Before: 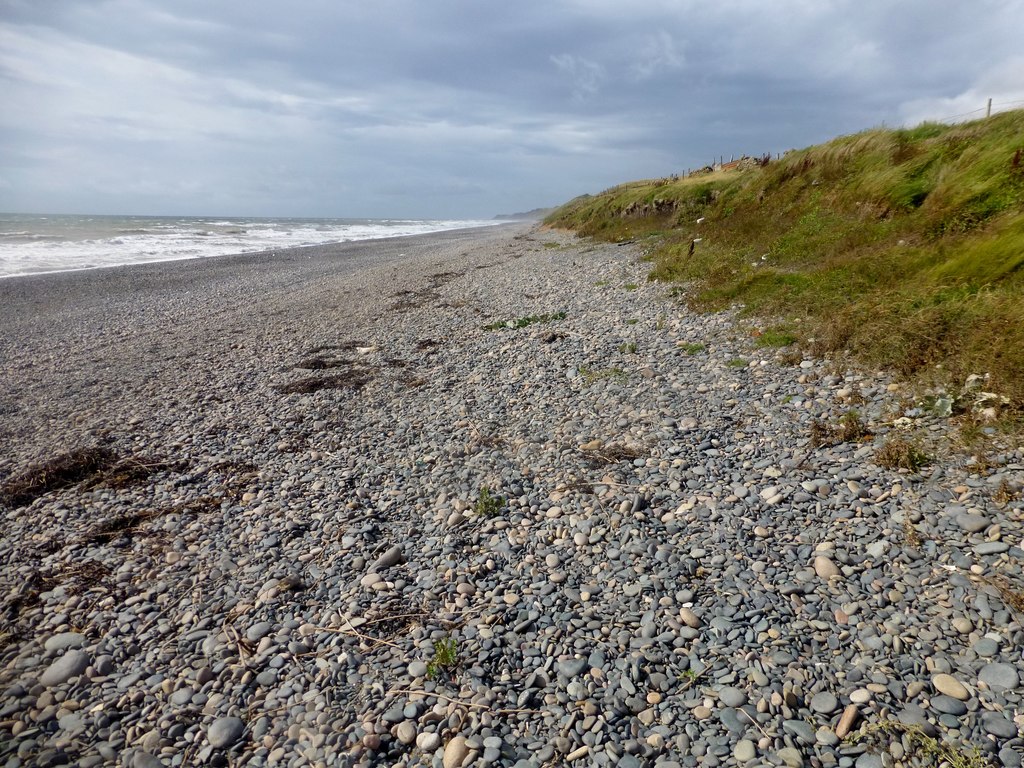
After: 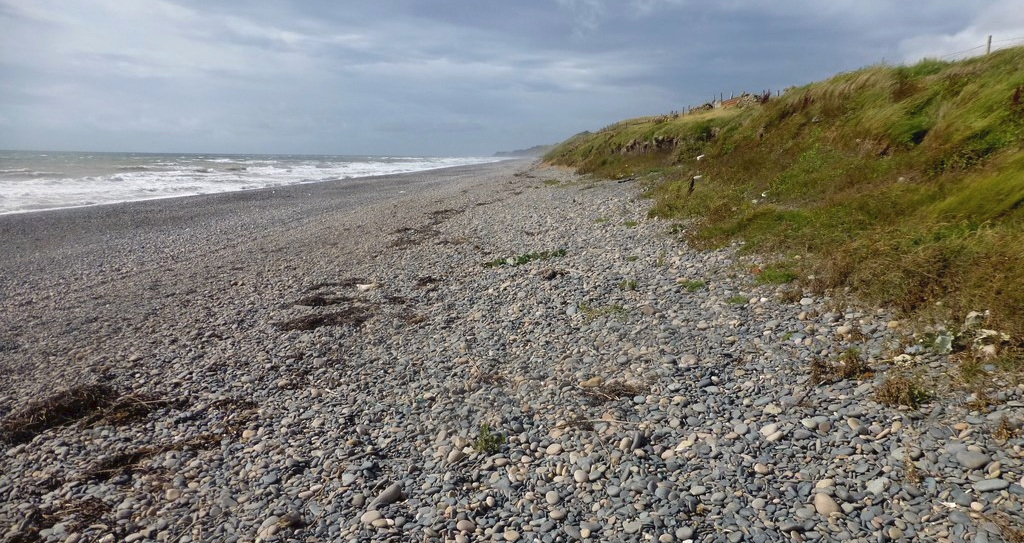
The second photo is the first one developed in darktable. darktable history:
crop and rotate: top 8.293%, bottom 20.996%
tone curve: curves: ch0 [(0, 0) (0.003, 0.051) (0.011, 0.054) (0.025, 0.056) (0.044, 0.07) (0.069, 0.092) (0.1, 0.119) (0.136, 0.149) (0.177, 0.189) (0.224, 0.231) (0.277, 0.278) (0.335, 0.329) (0.399, 0.386) (0.468, 0.454) (0.543, 0.524) (0.623, 0.603) (0.709, 0.687) (0.801, 0.776) (0.898, 0.878) (1, 1)], preserve colors none
